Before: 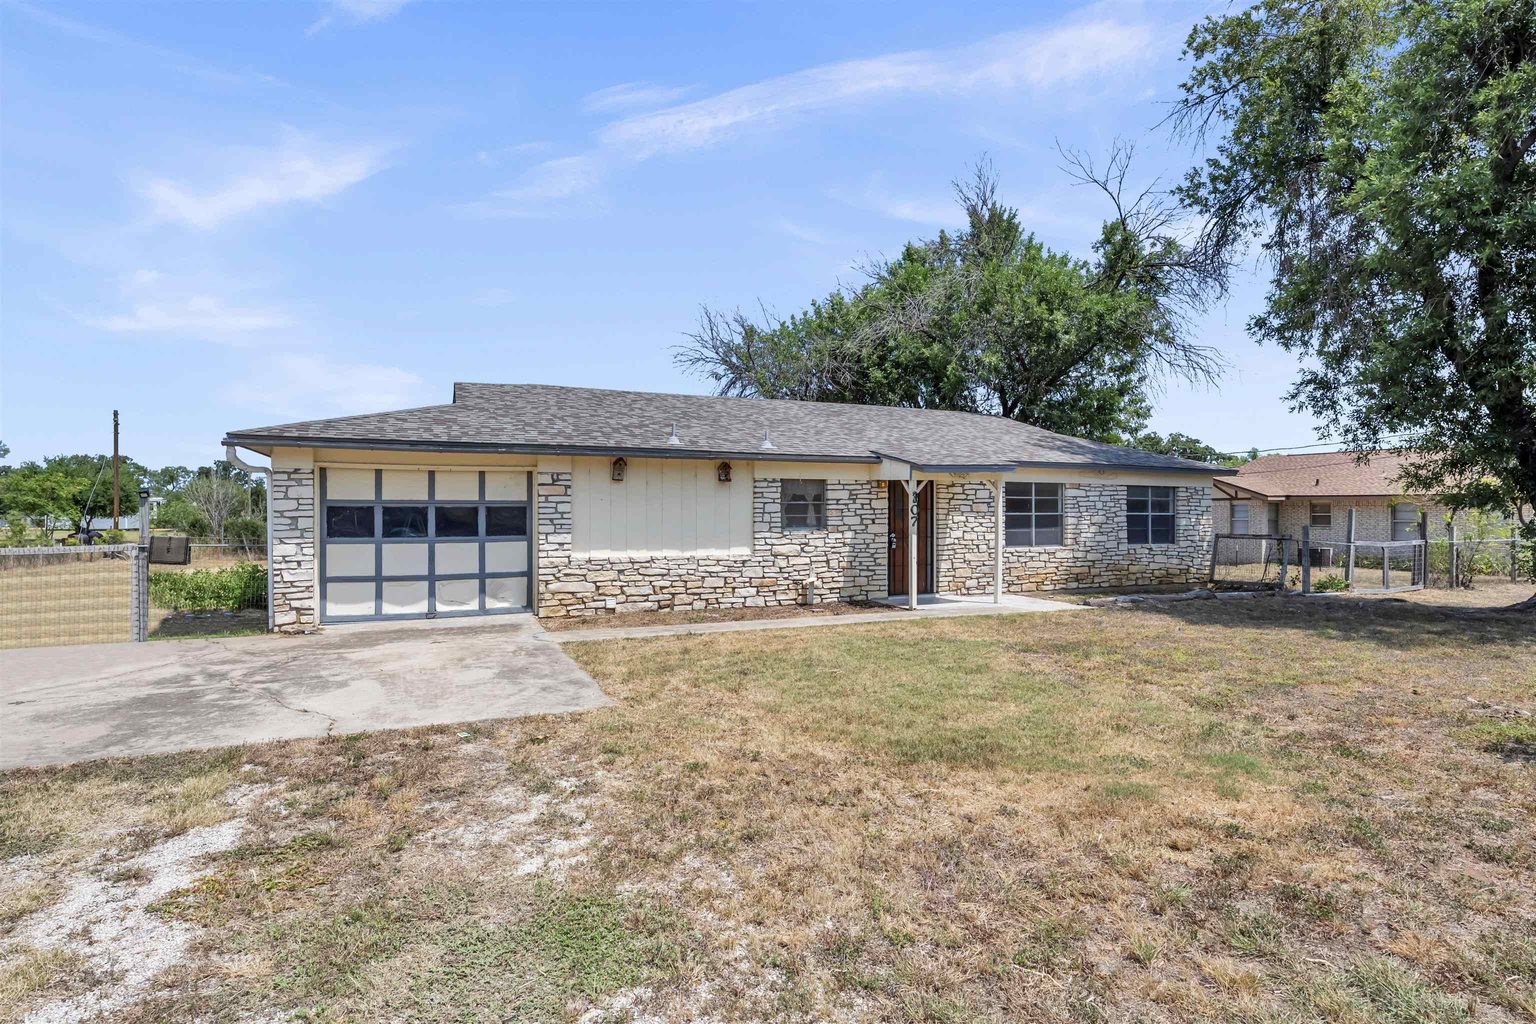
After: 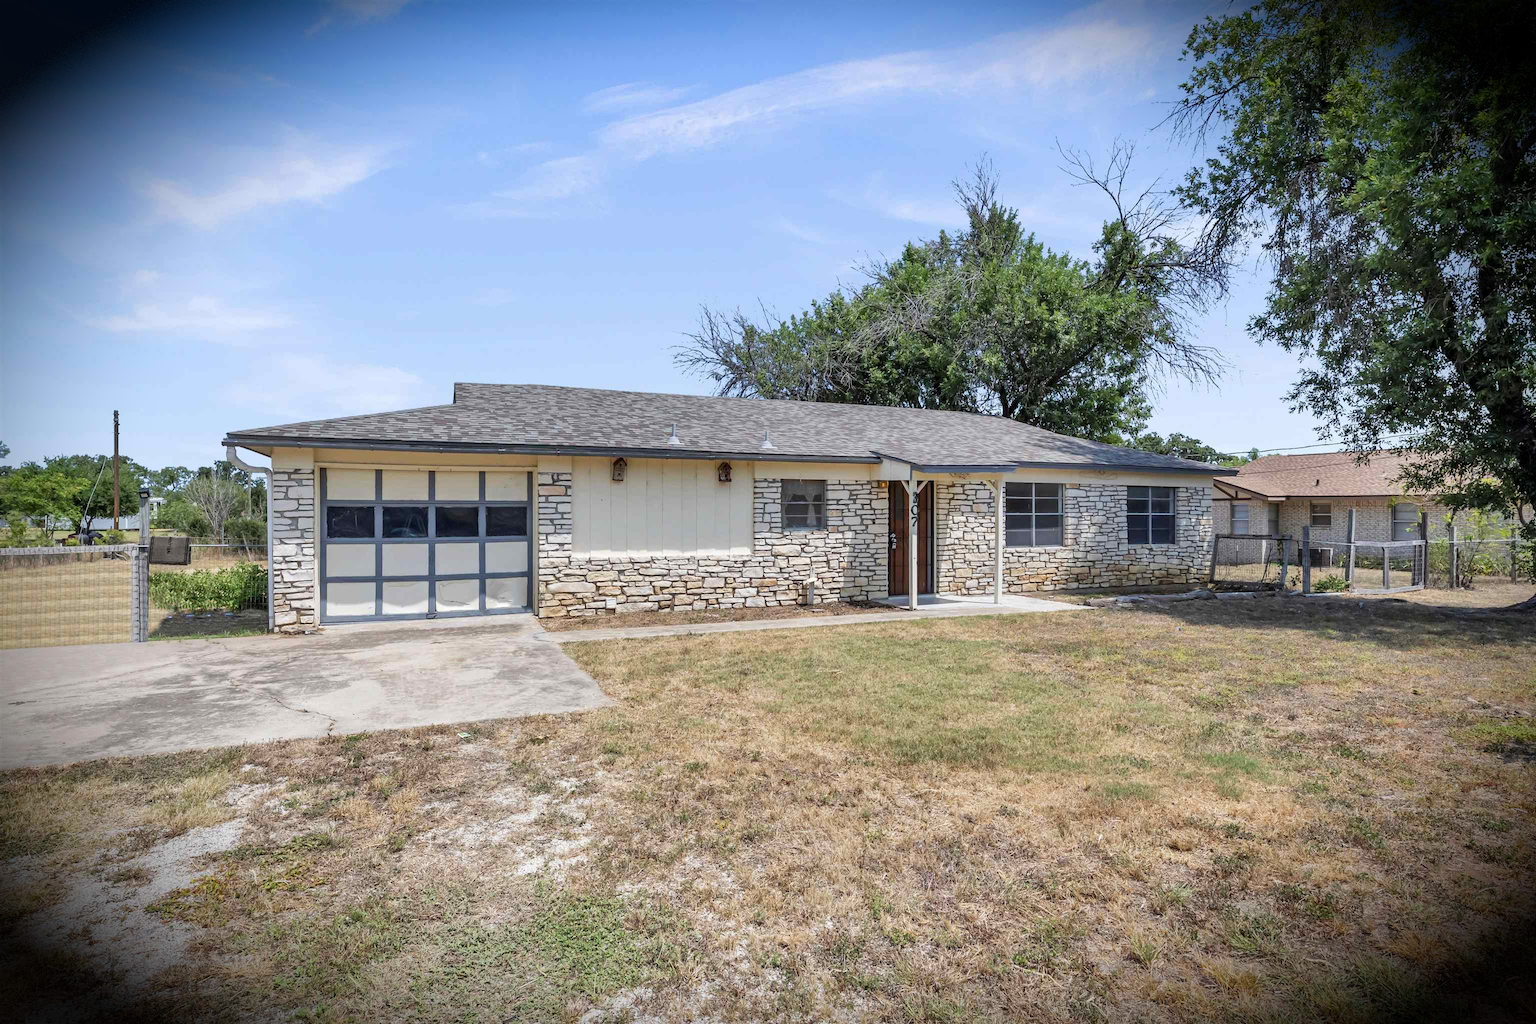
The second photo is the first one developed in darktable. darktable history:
vignetting: brightness -0.993, saturation 0.5, automatic ratio true, dithering 8-bit output
